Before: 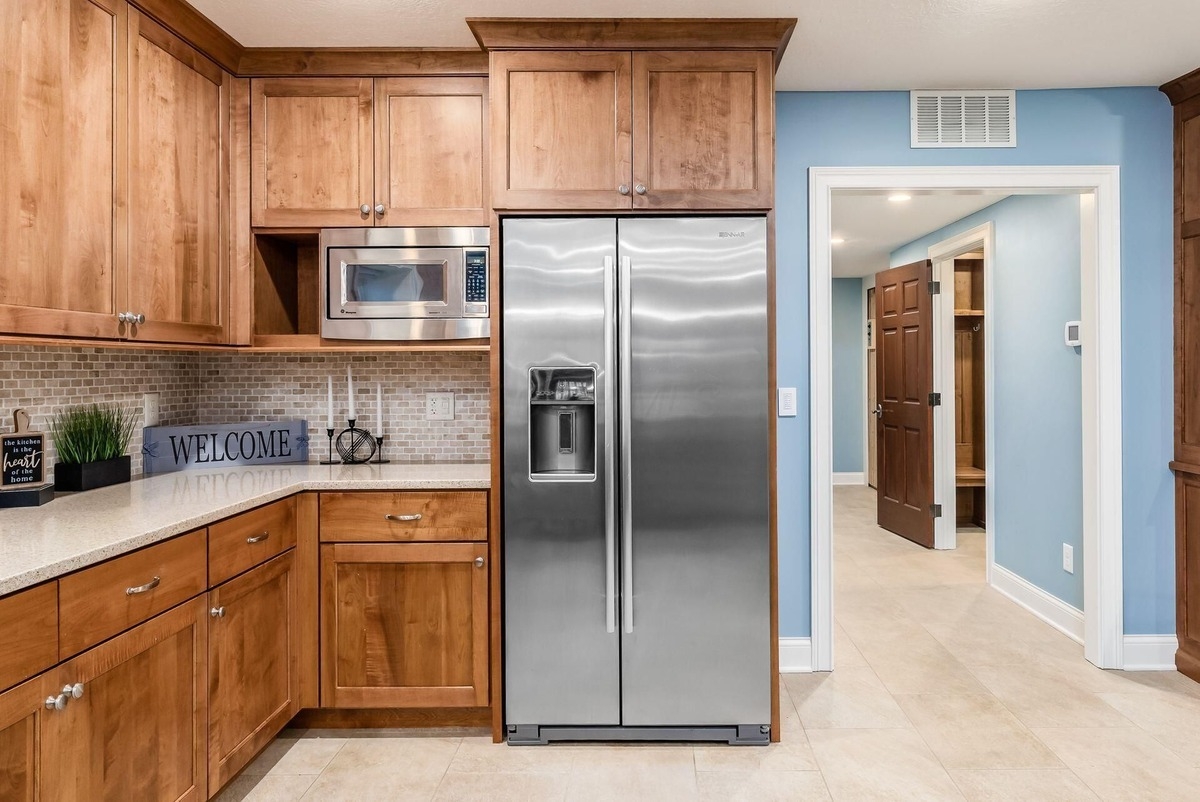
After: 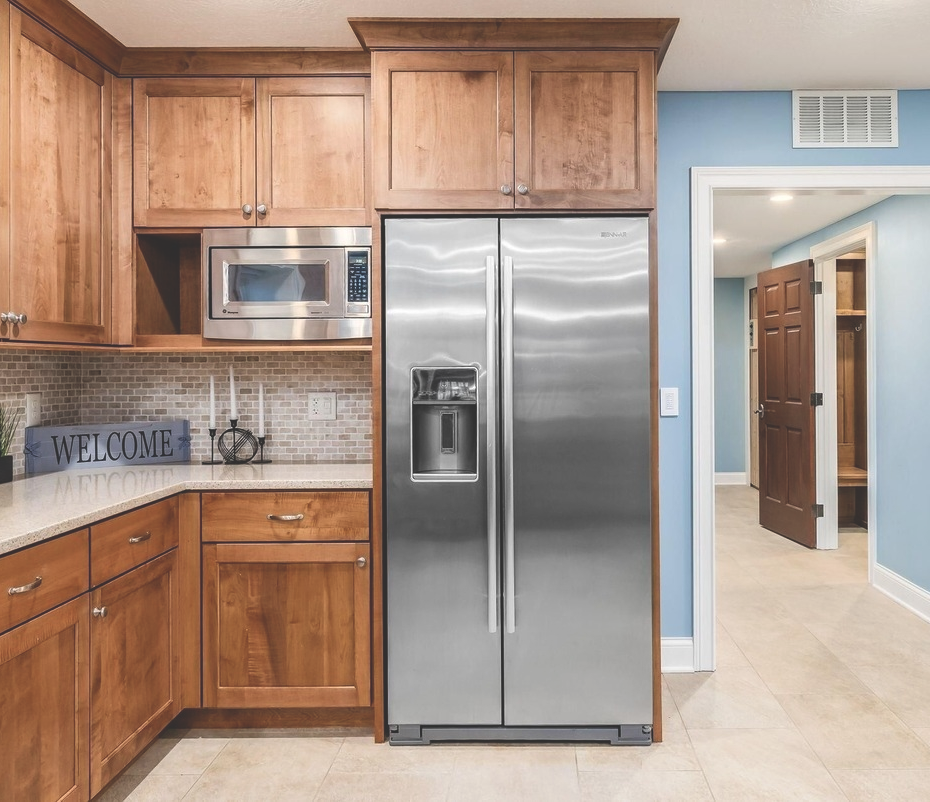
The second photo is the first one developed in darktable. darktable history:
tone equalizer: on, module defaults
crop: left 9.863%, right 12.597%
exposure: black level correction -0.028, compensate highlight preservation false
